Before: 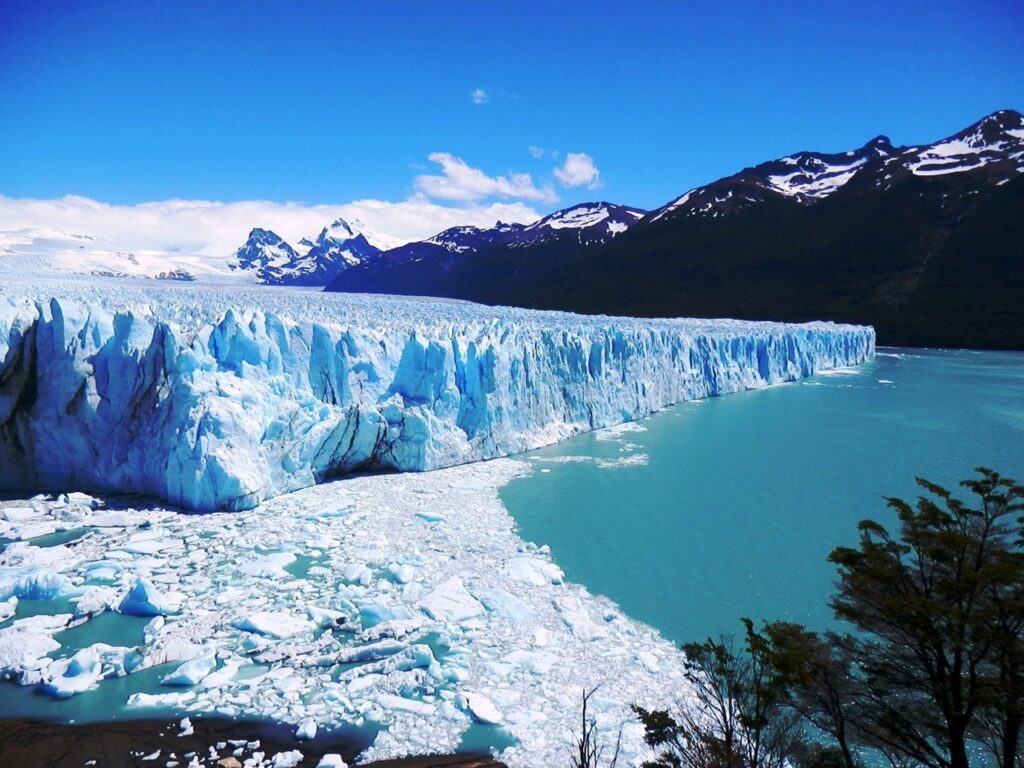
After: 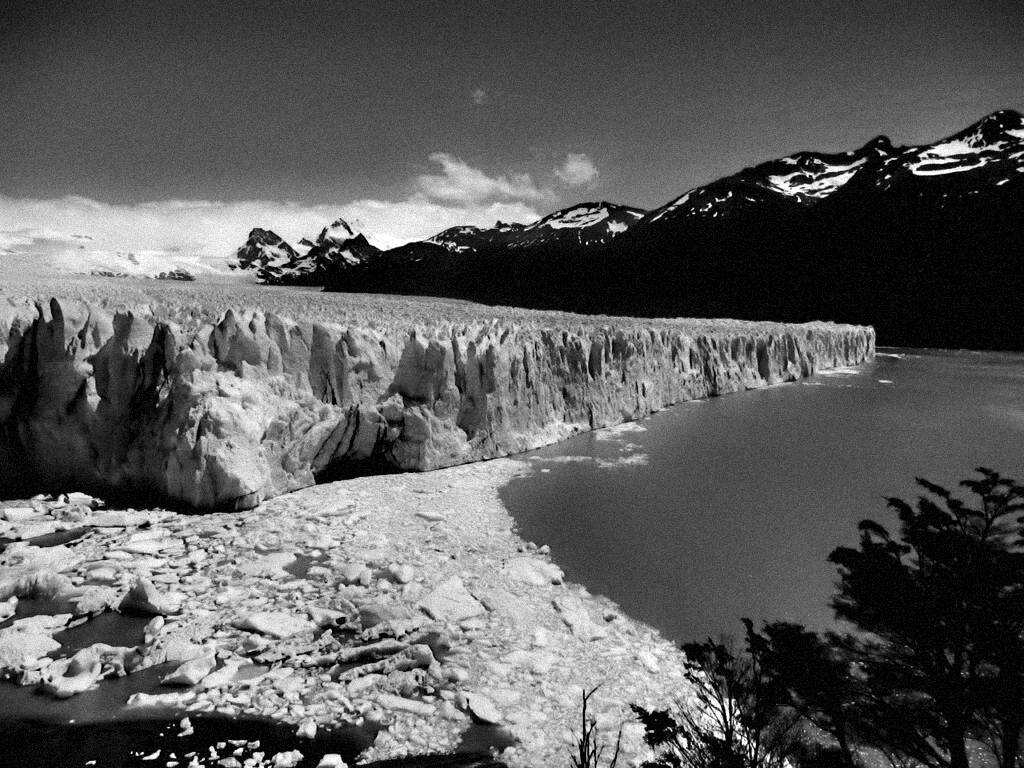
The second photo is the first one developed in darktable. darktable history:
monochrome: a 79.32, b 81.83, size 1.1
contrast equalizer: y [[0.783, 0.666, 0.575, 0.77, 0.556, 0.501], [0.5 ×6], [0.5 ×6], [0, 0.02, 0.272, 0.399, 0.062, 0], [0 ×6]]
grain: strength 35%, mid-tones bias 0%
levels: levels [0.052, 0.496, 0.908]
